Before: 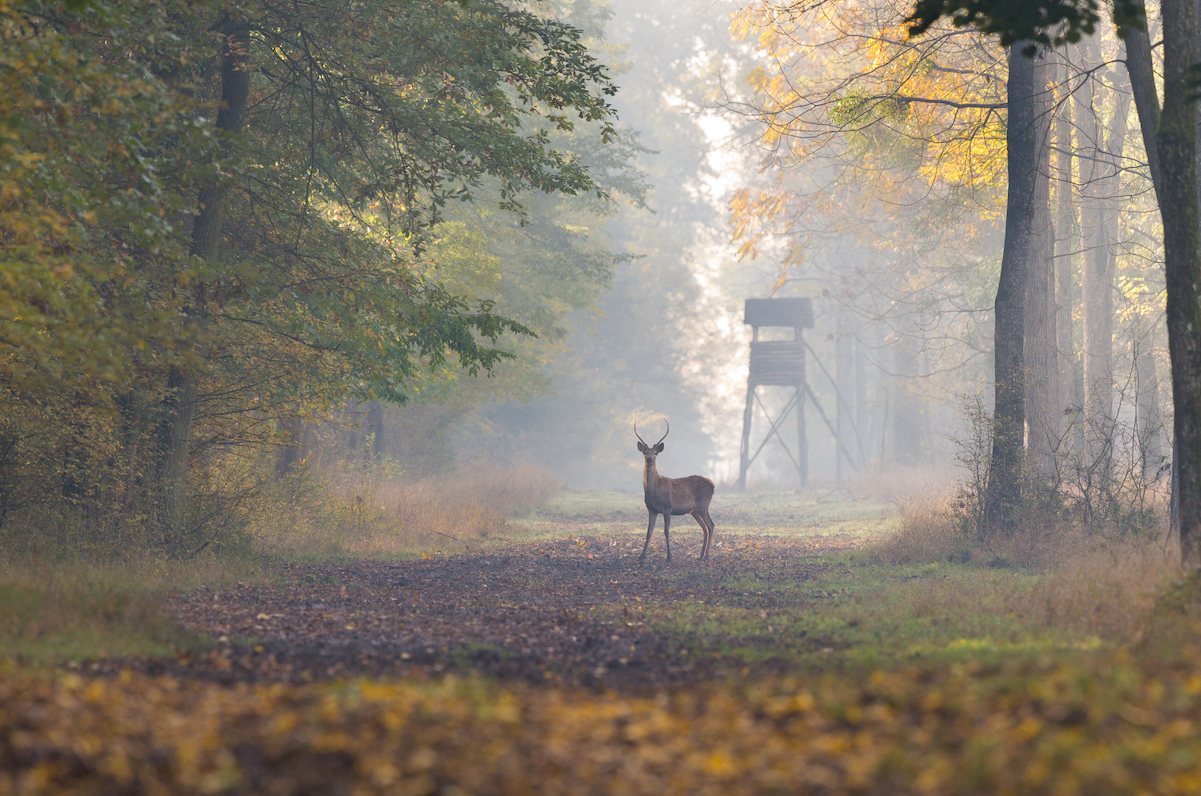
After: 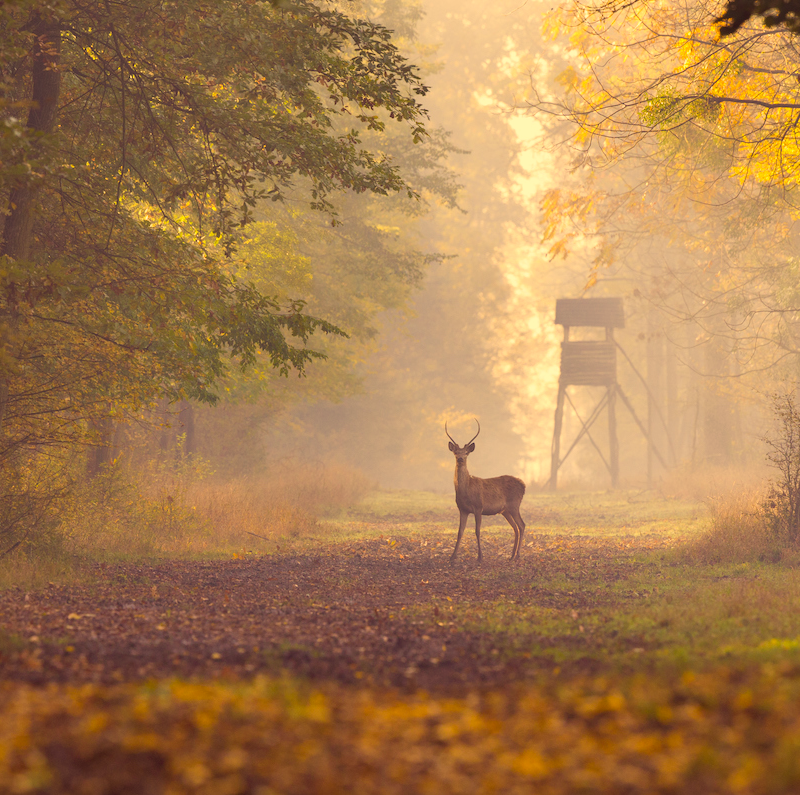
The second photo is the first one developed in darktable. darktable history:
color correction: highlights a* 10.12, highlights b* 39.04, shadows a* 14.62, shadows b* 3.37
crop and rotate: left 15.754%, right 17.579%
